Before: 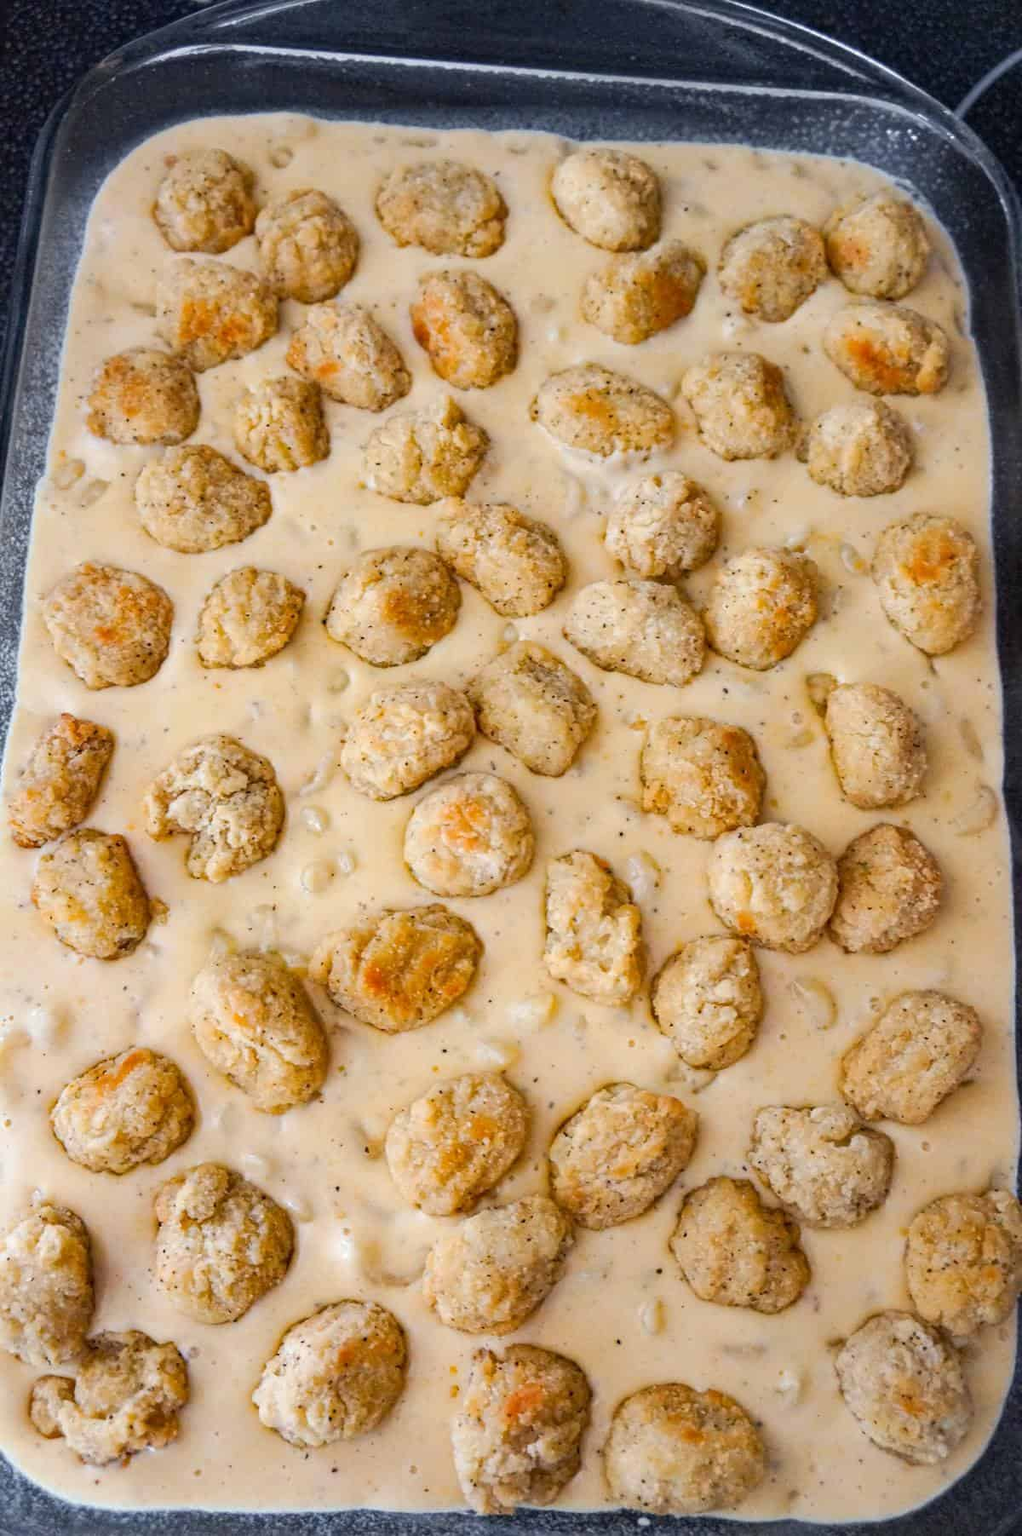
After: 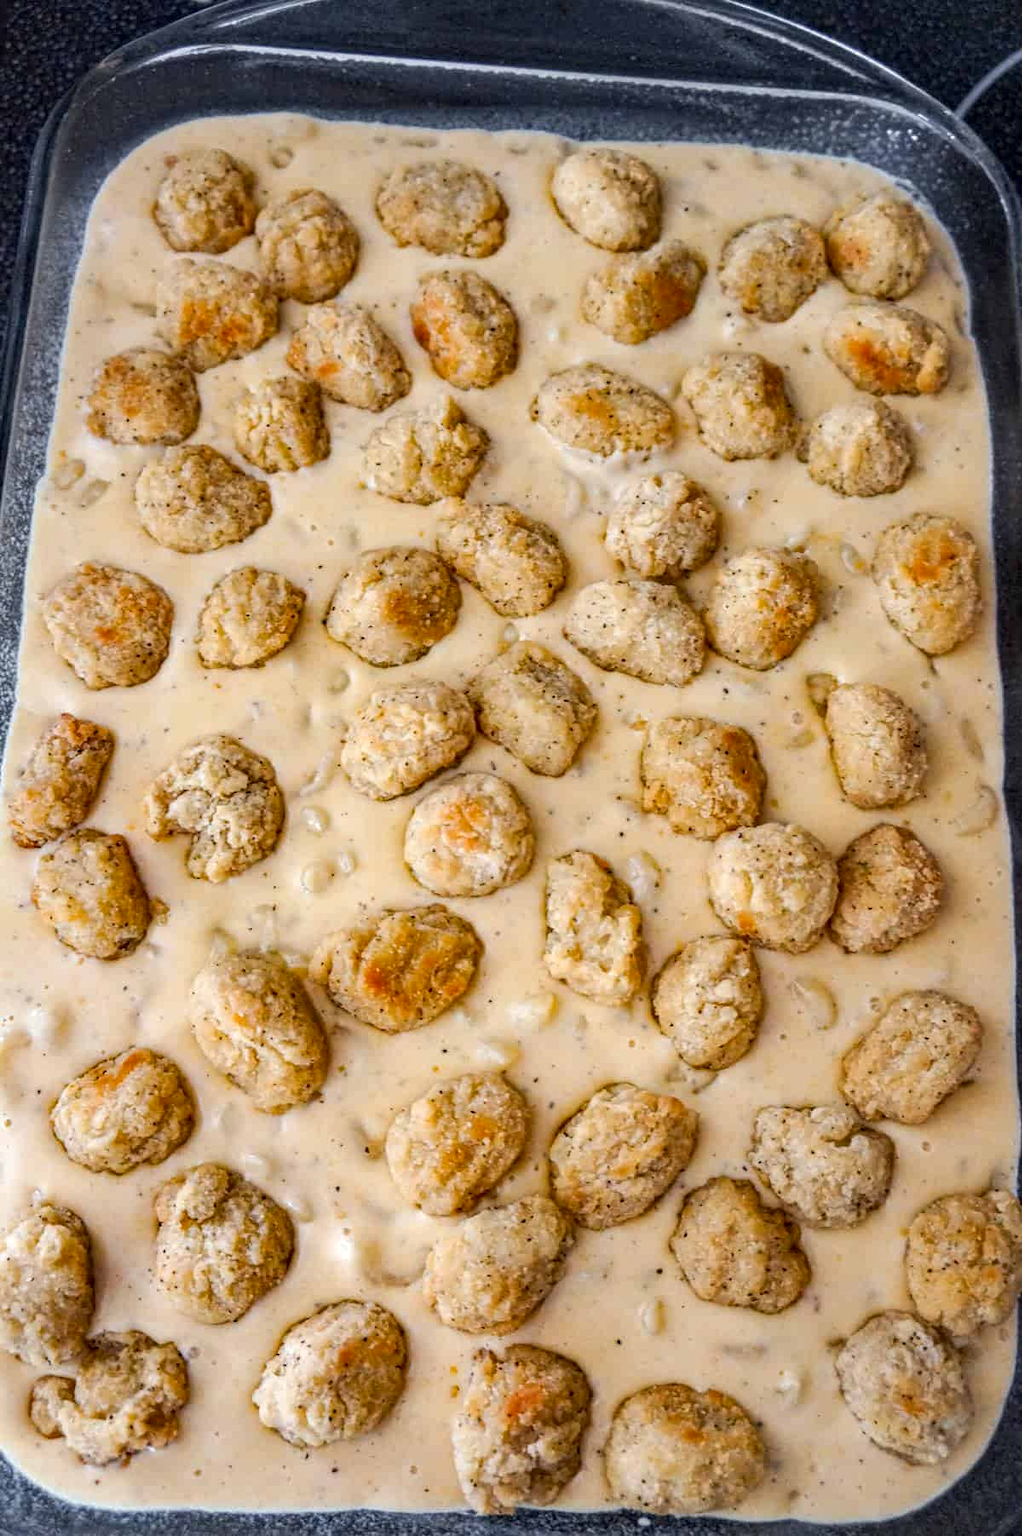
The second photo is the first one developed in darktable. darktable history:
local contrast: highlights 35%, detail 135%
